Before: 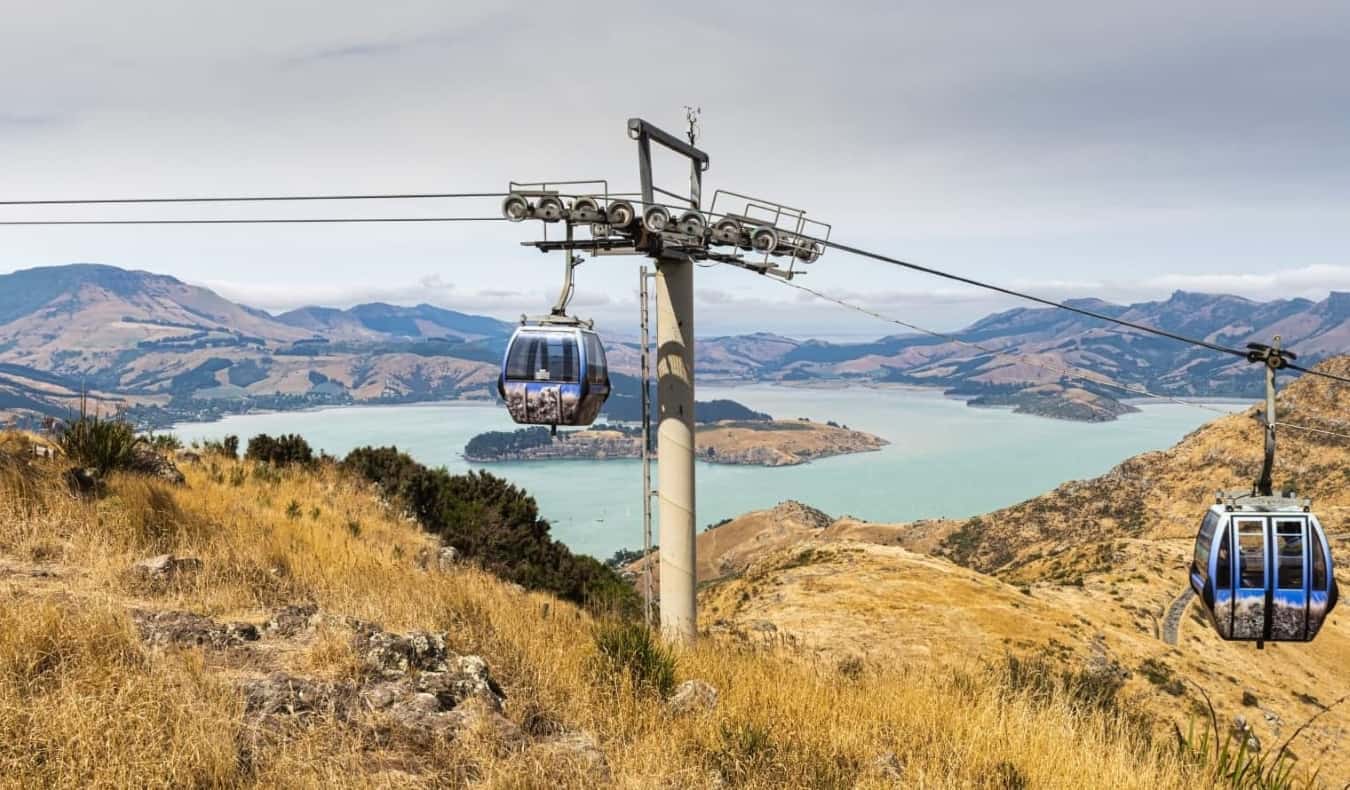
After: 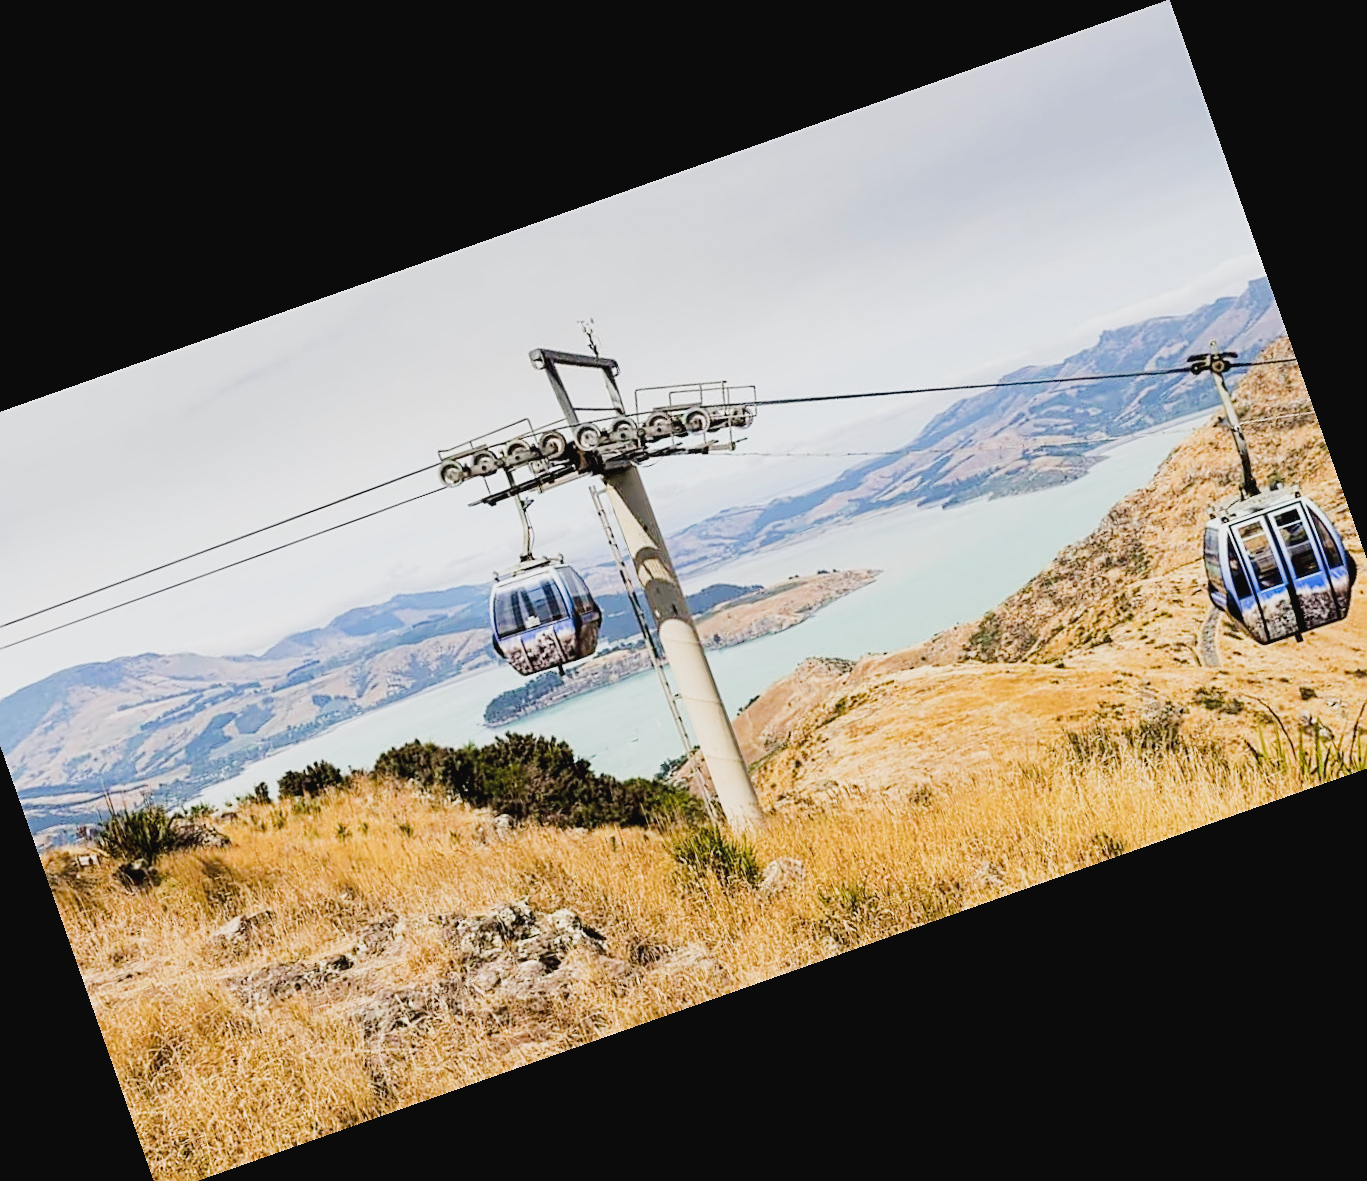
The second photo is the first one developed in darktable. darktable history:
sharpen: on, module defaults
sigmoid: contrast 1.05, skew -0.15
crop and rotate: angle 19.43°, left 6.812%, right 4.125%, bottom 1.087%
color balance rgb: global offset › luminance 0.71%, perceptual saturation grading › global saturation -11.5%, perceptual brilliance grading › highlights 17.77%, perceptual brilliance grading › mid-tones 31.71%, perceptual brilliance grading › shadows -31.01%, global vibrance 50%
exposure: black level correction 0.008, exposure 0.979 EV, compensate highlight preservation false
